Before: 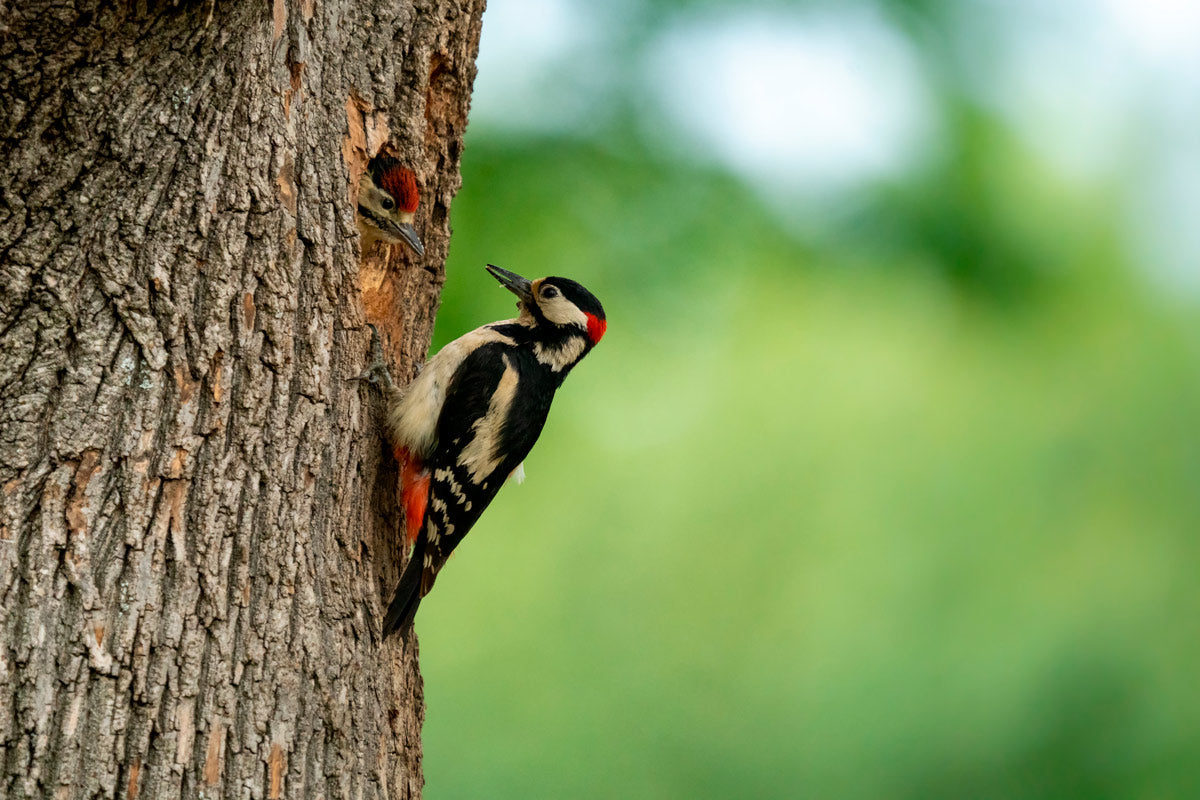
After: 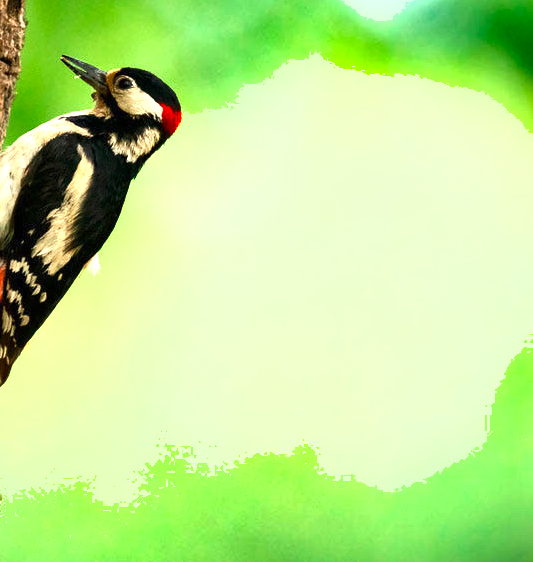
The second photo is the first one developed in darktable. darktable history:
shadows and highlights: soften with gaussian
crop: left 35.432%, top 26.233%, right 20.145%, bottom 3.432%
exposure: black level correction 0, exposure 1.45 EV, compensate exposure bias true, compensate highlight preservation false
